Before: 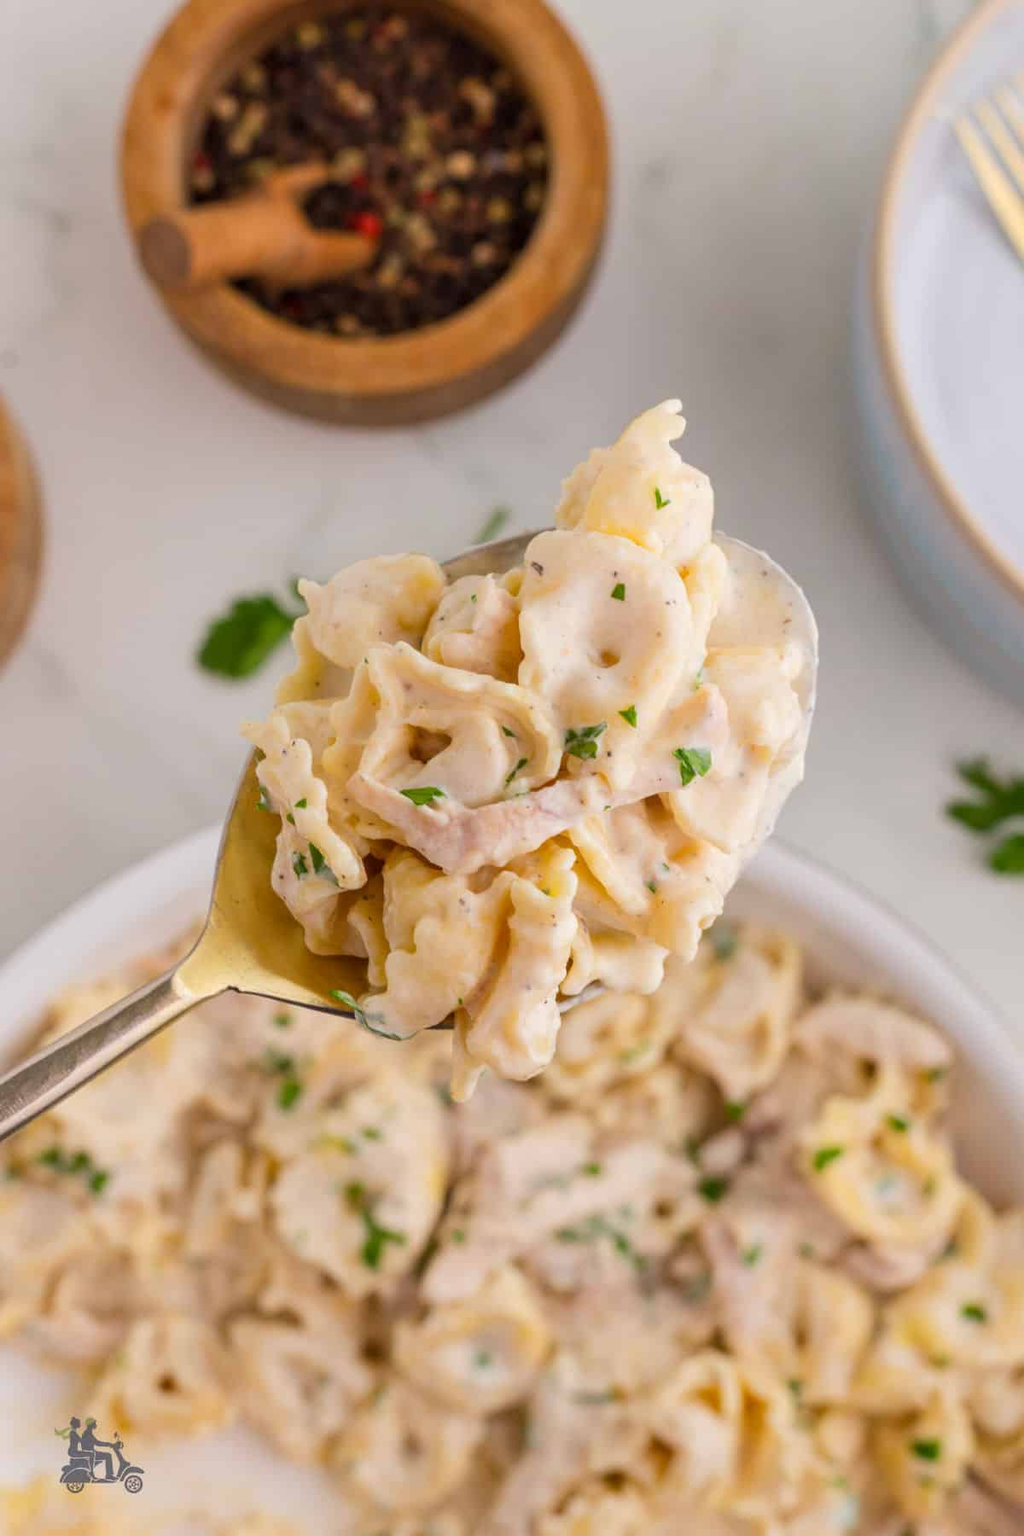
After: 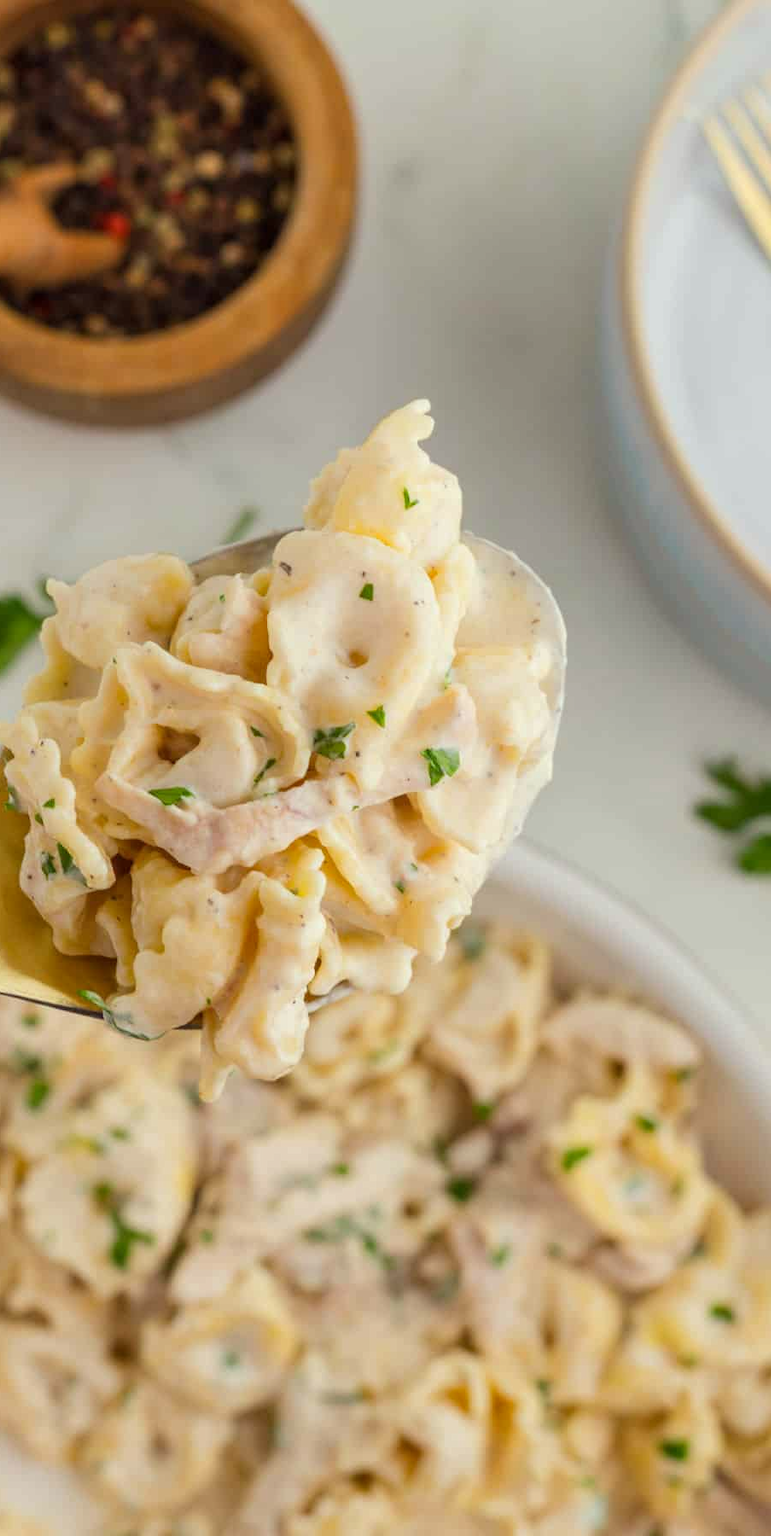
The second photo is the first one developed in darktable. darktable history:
crop and rotate: left 24.6%
color correction: highlights a* -4.73, highlights b* 5.06, saturation 0.97
